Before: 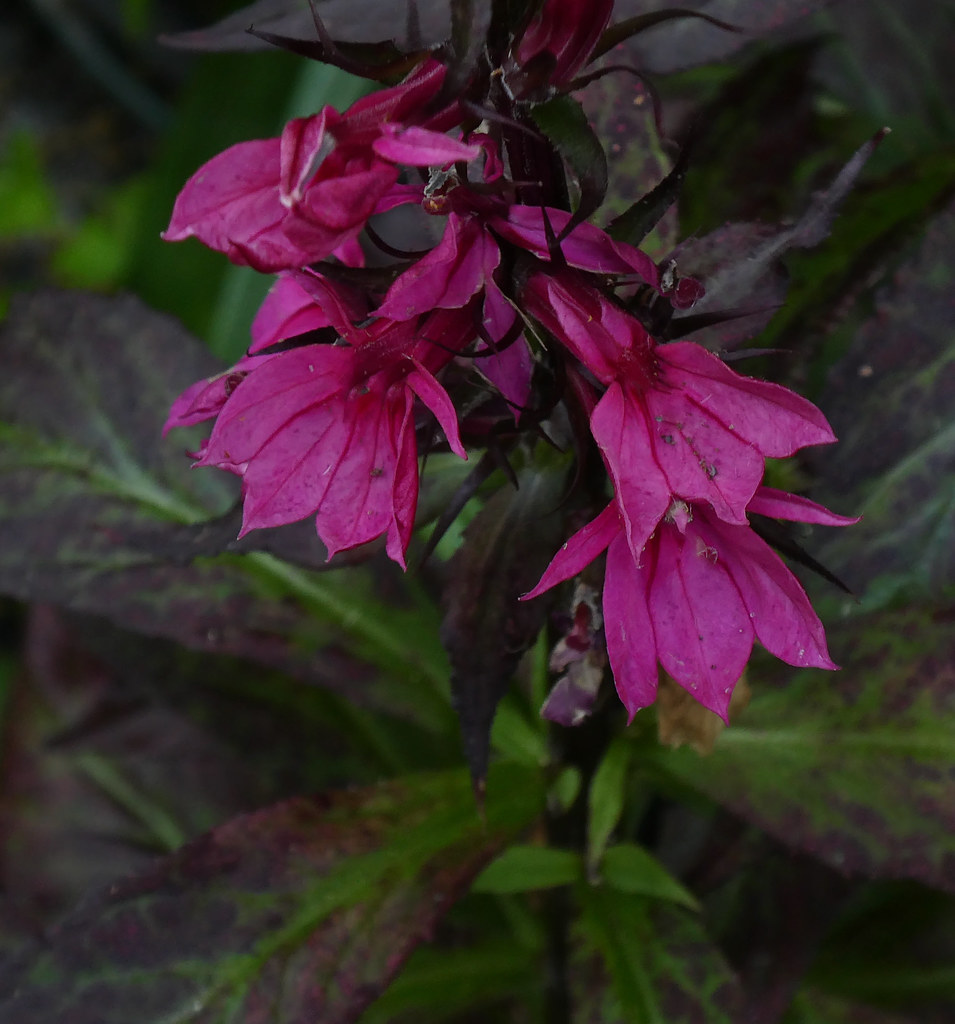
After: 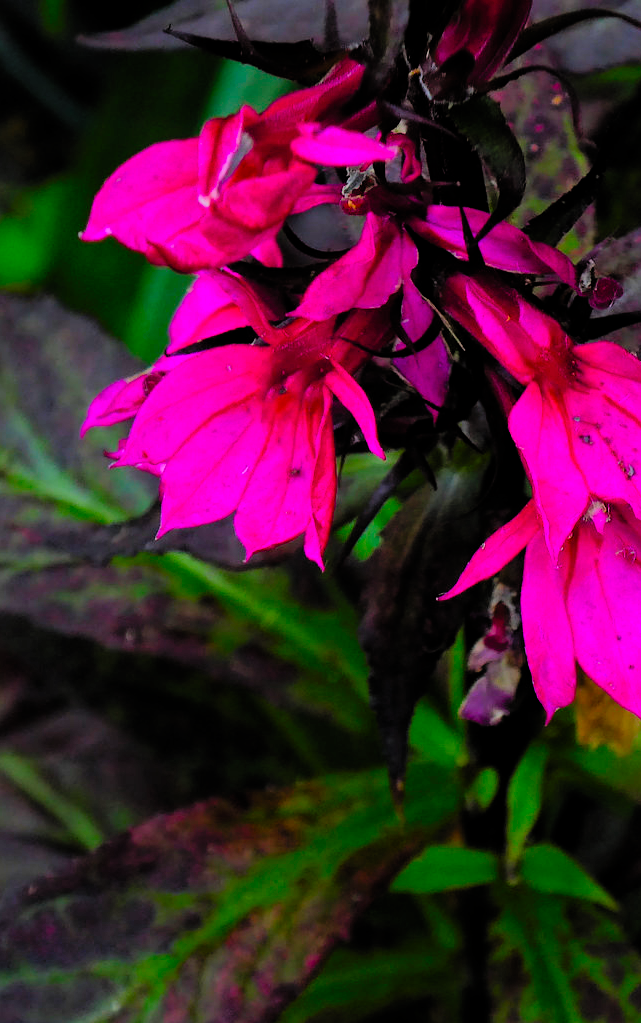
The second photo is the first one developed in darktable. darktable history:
crop and rotate: left 8.639%, right 24.184%
color correction: highlights b* -0.022, saturation 1.81
contrast brightness saturation: contrast 0.068, brightness 0.177, saturation 0.415
filmic rgb: black relative exposure -7.76 EV, white relative exposure 4.39 EV, target black luminance 0%, hardness 3.75, latitude 50.71%, contrast 1.072, highlights saturation mix 8.62%, shadows ↔ highlights balance -0.245%
